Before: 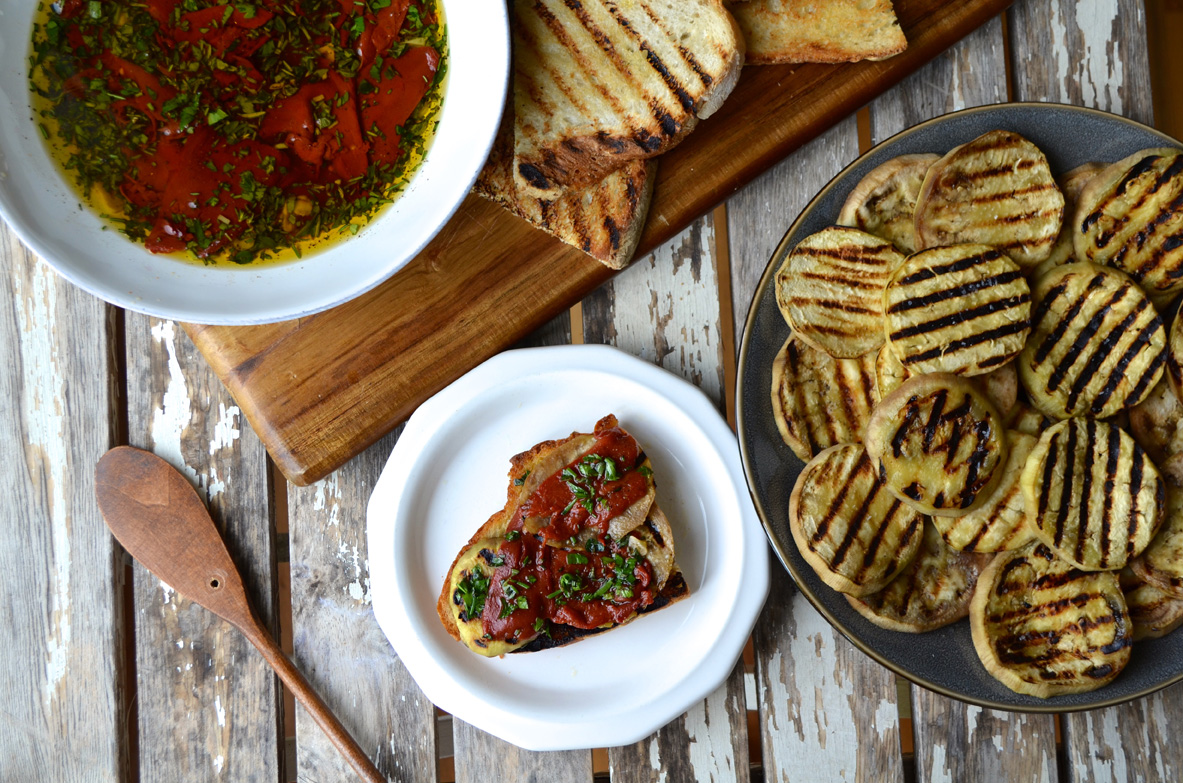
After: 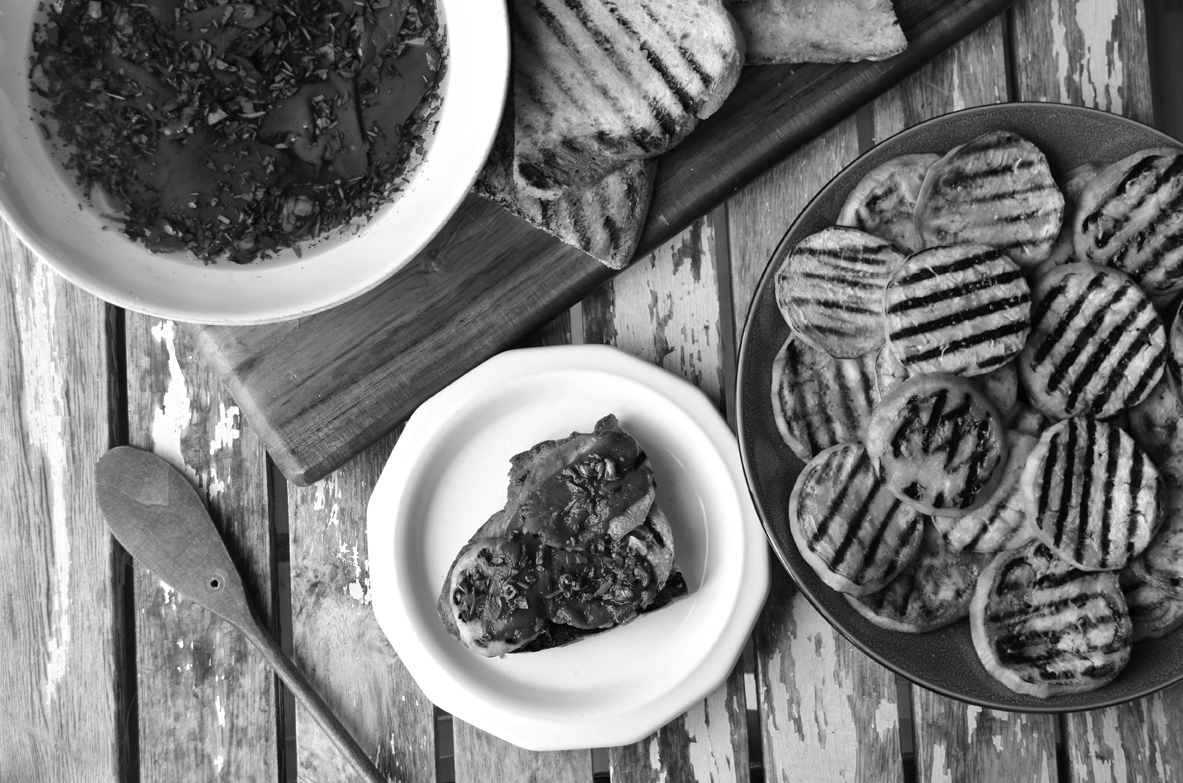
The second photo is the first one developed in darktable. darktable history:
monochrome: on, module defaults
shadows and highlights: shadows 22.7, highlights -48.71, soften with gaussian
